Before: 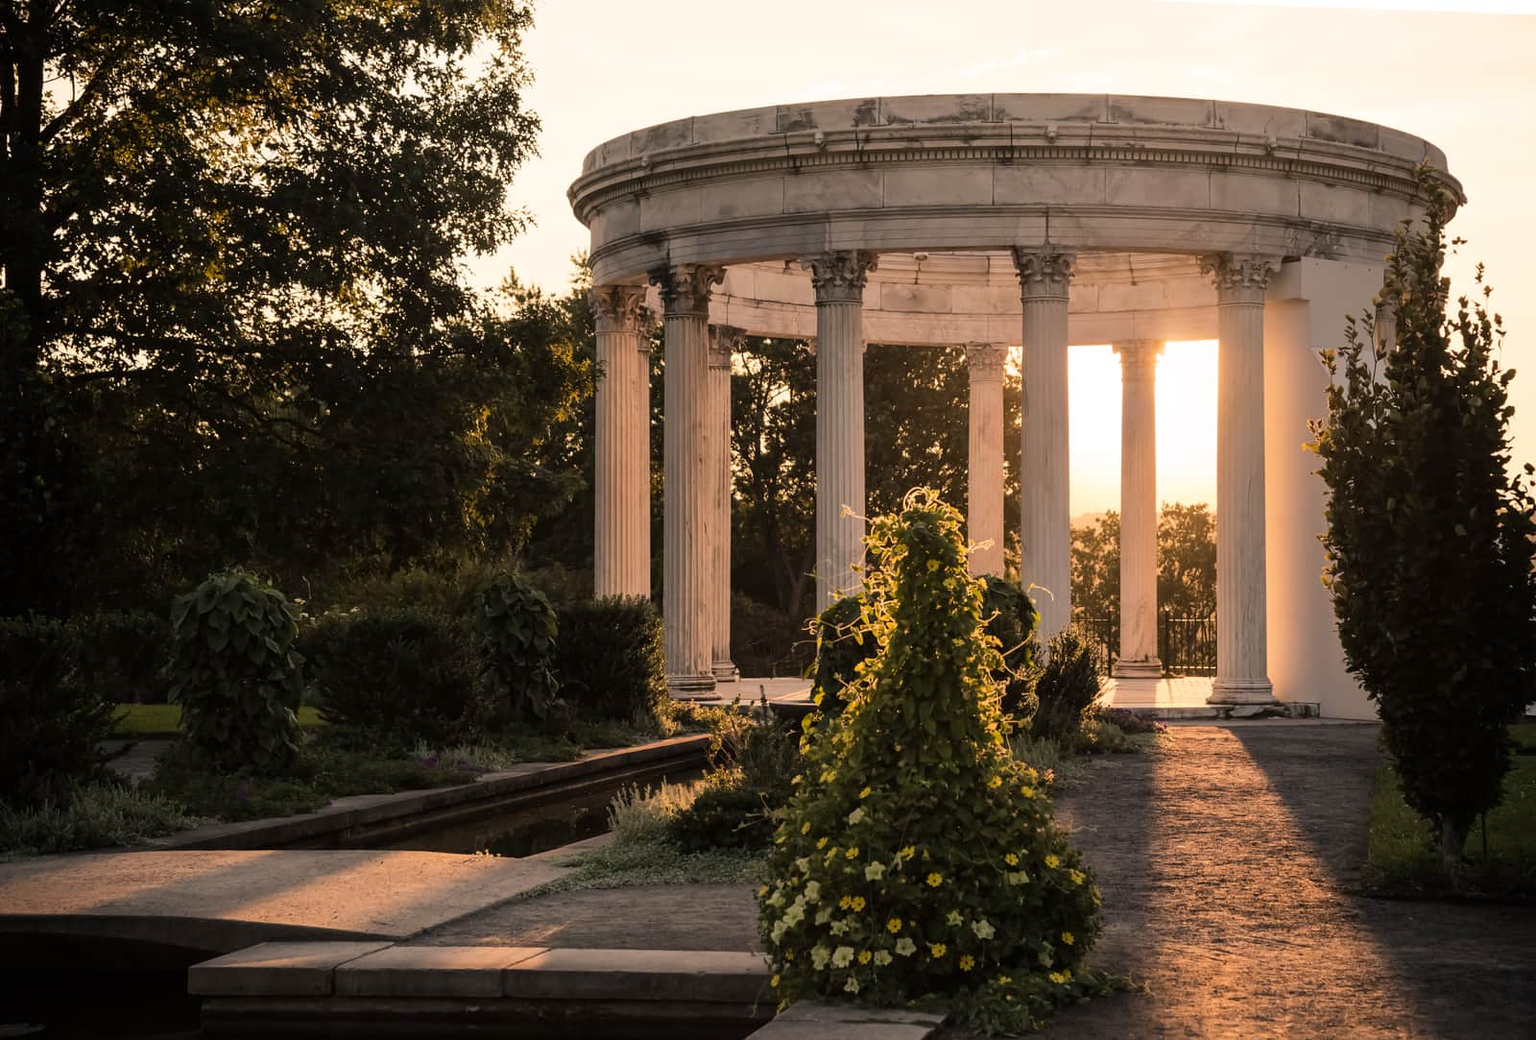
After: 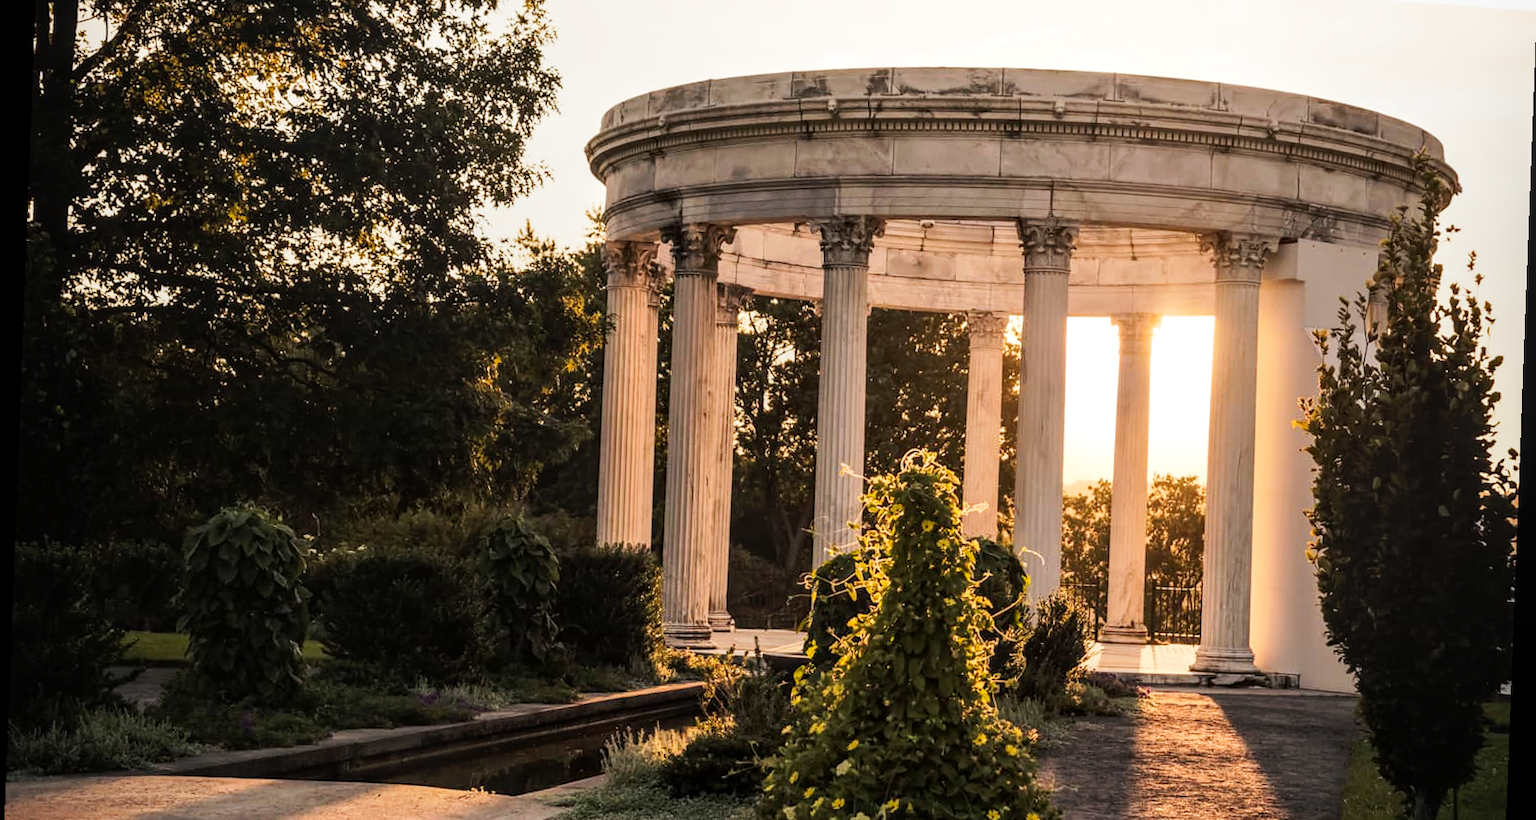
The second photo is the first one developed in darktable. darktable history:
local contrast: on, module defaults
tone curve: curves: ch0 [(0, 0) (0.003, 0.01) (0.011, 0.015) (0.025, 0.023) (0.044, 0.038) (0.069, 0.058) (0.1, 0.093) (0.136, 0.134) (0.177, 0.176) (0.224, 0.221) (0.277, 0.282) (0.335, 0.36) (0.399, 0.438) (0.468, 0.54) (0.543, 0.632) (0.623, 0.724) (0.709, 0.814) (0.801, 0.885) (0.898, 0.947) (1, 1)], preserve colors none
crop: top 5.667%, bottom 17.637%
rotate and perspective: rotation 2.17°, automatic cropping off
